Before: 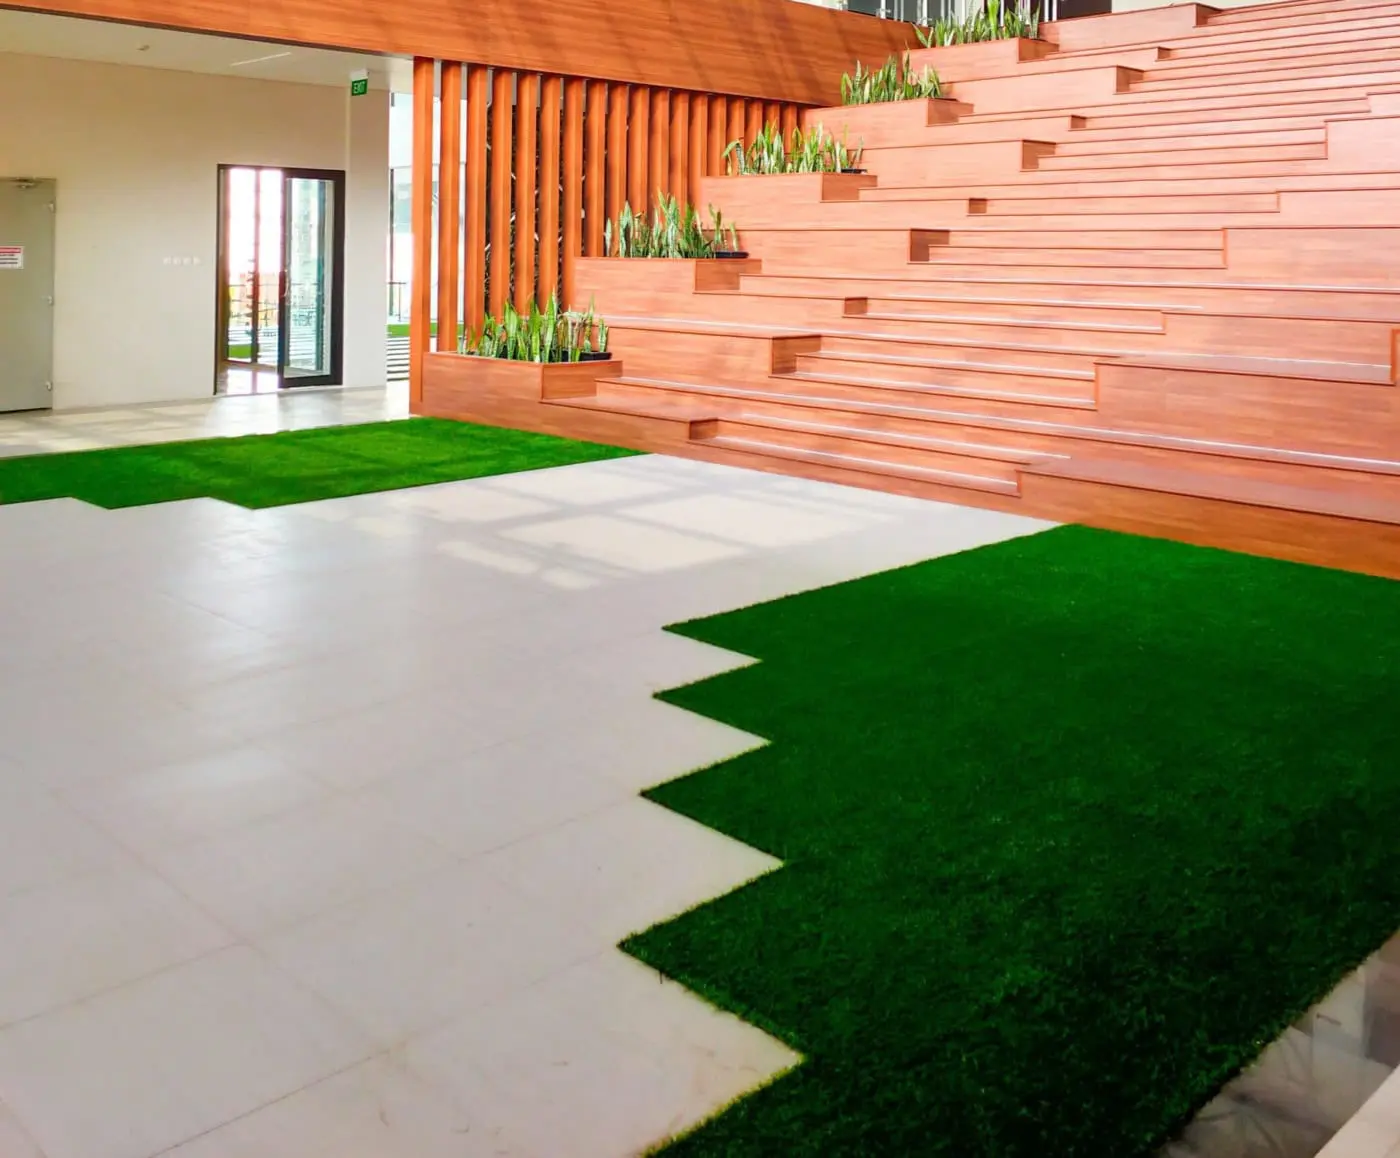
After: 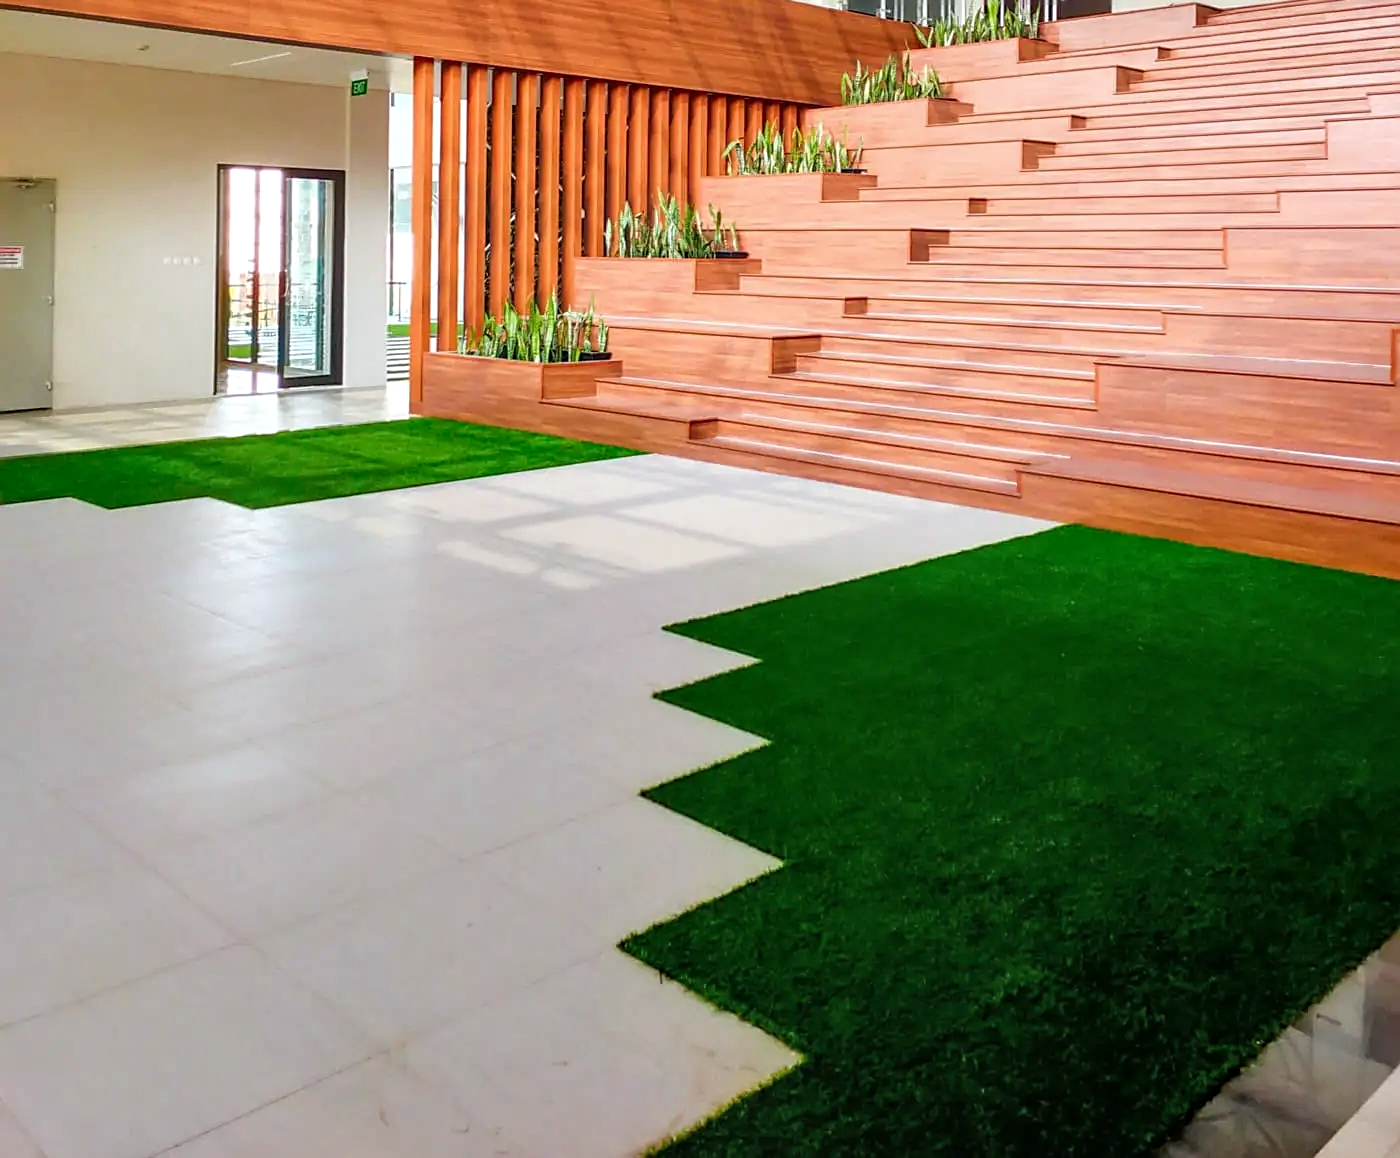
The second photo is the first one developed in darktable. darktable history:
local contrast: on, module defaults
sharpen: on, module defaults
white balance: red 0.988, blue 1.017
